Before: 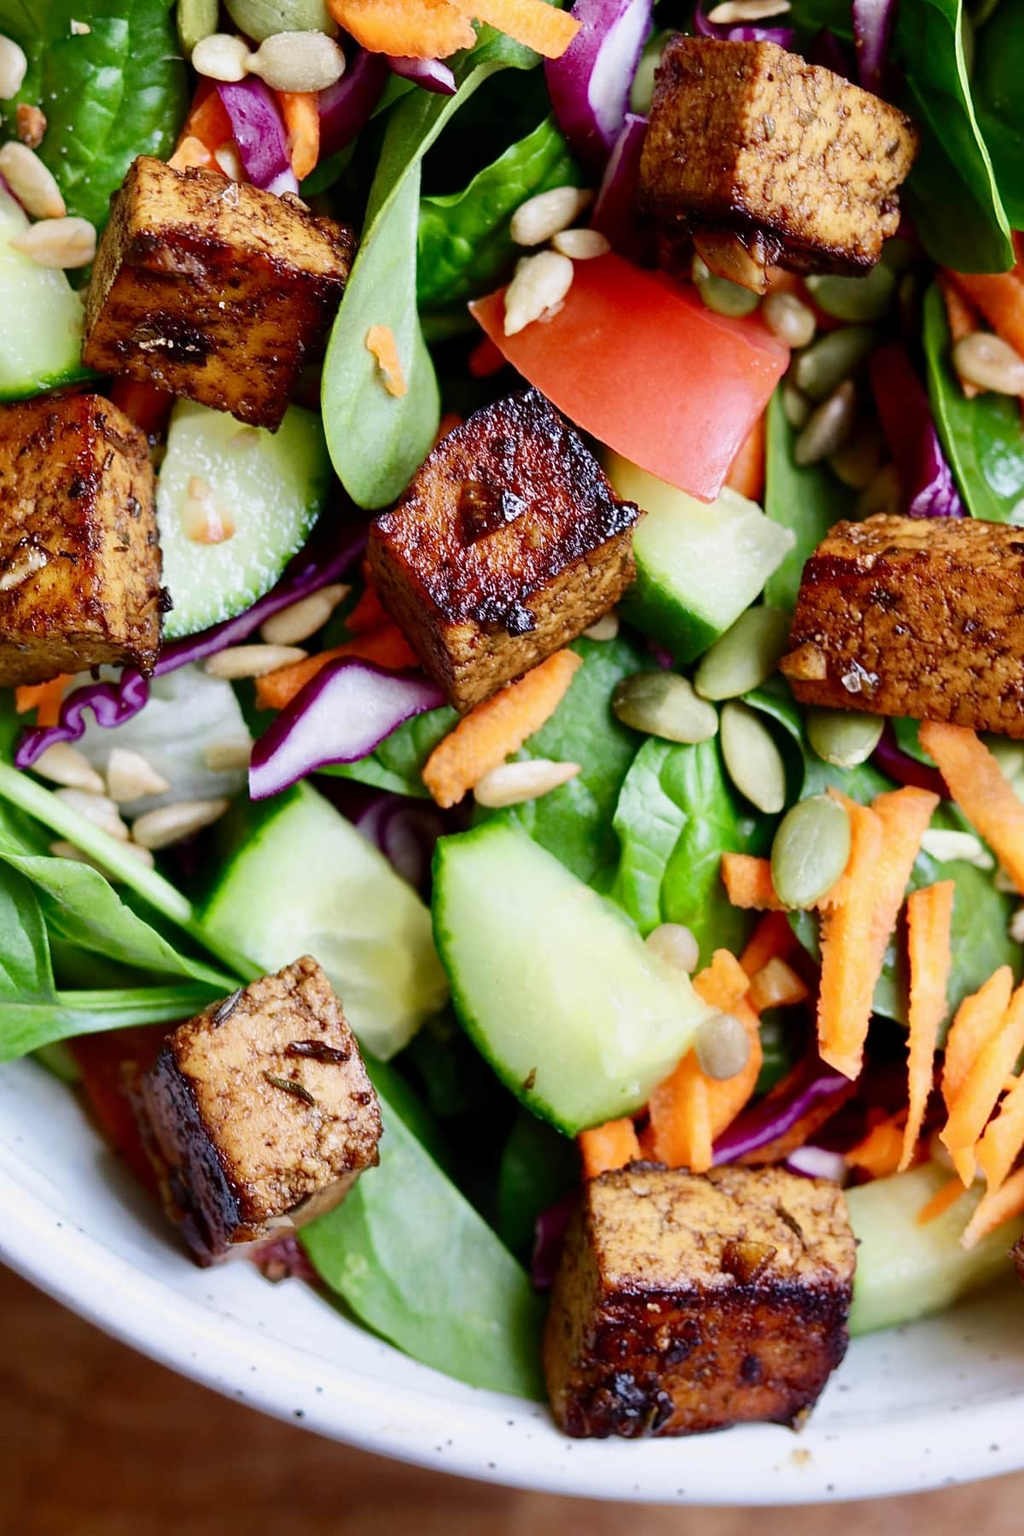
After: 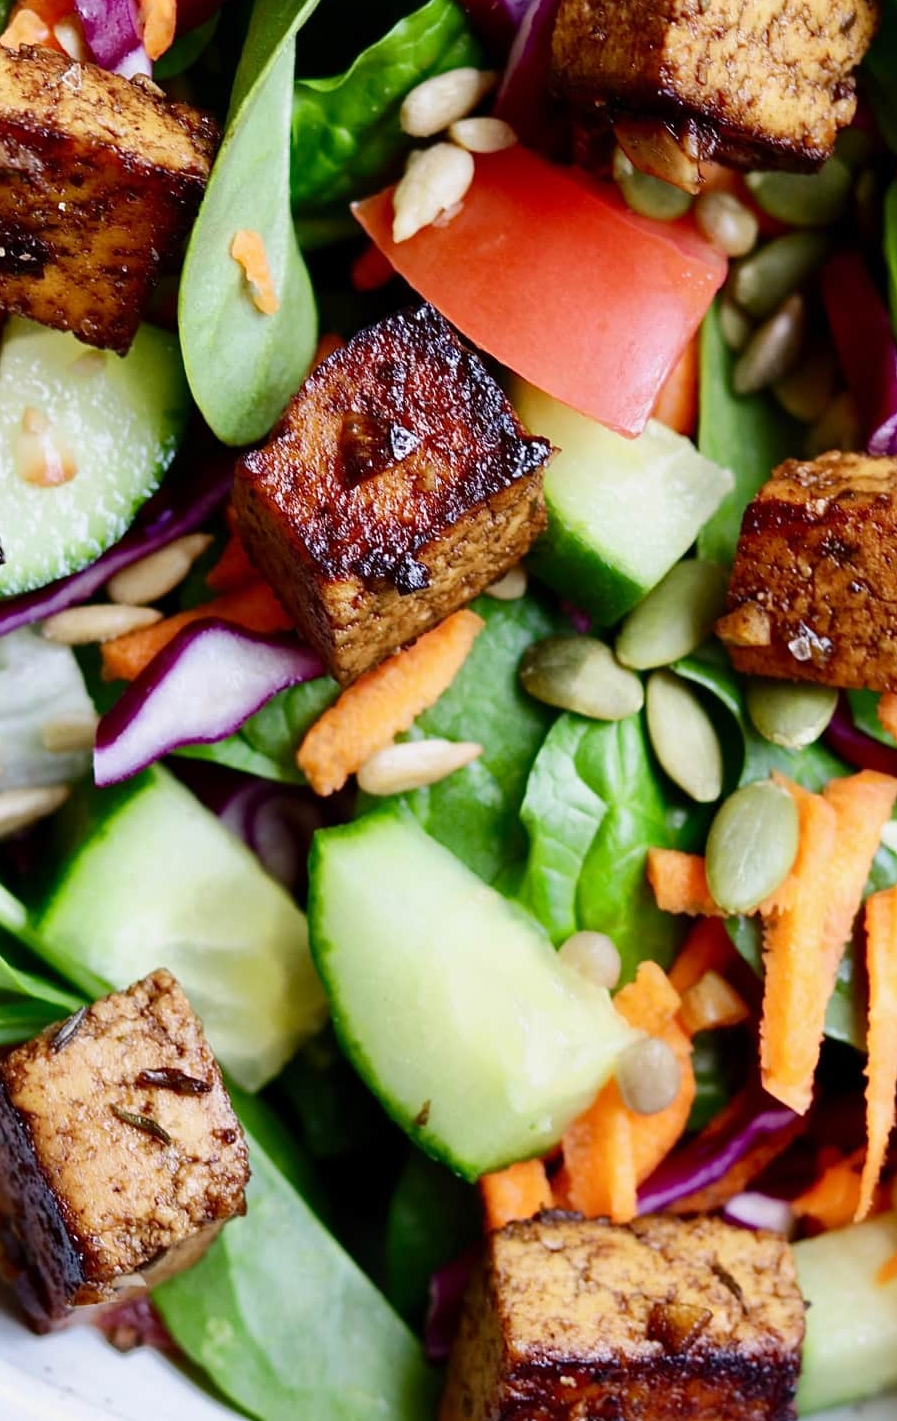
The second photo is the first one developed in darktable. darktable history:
crop: left 16.573%, top 8.431%, right 8.509%, bottom 12.611%
